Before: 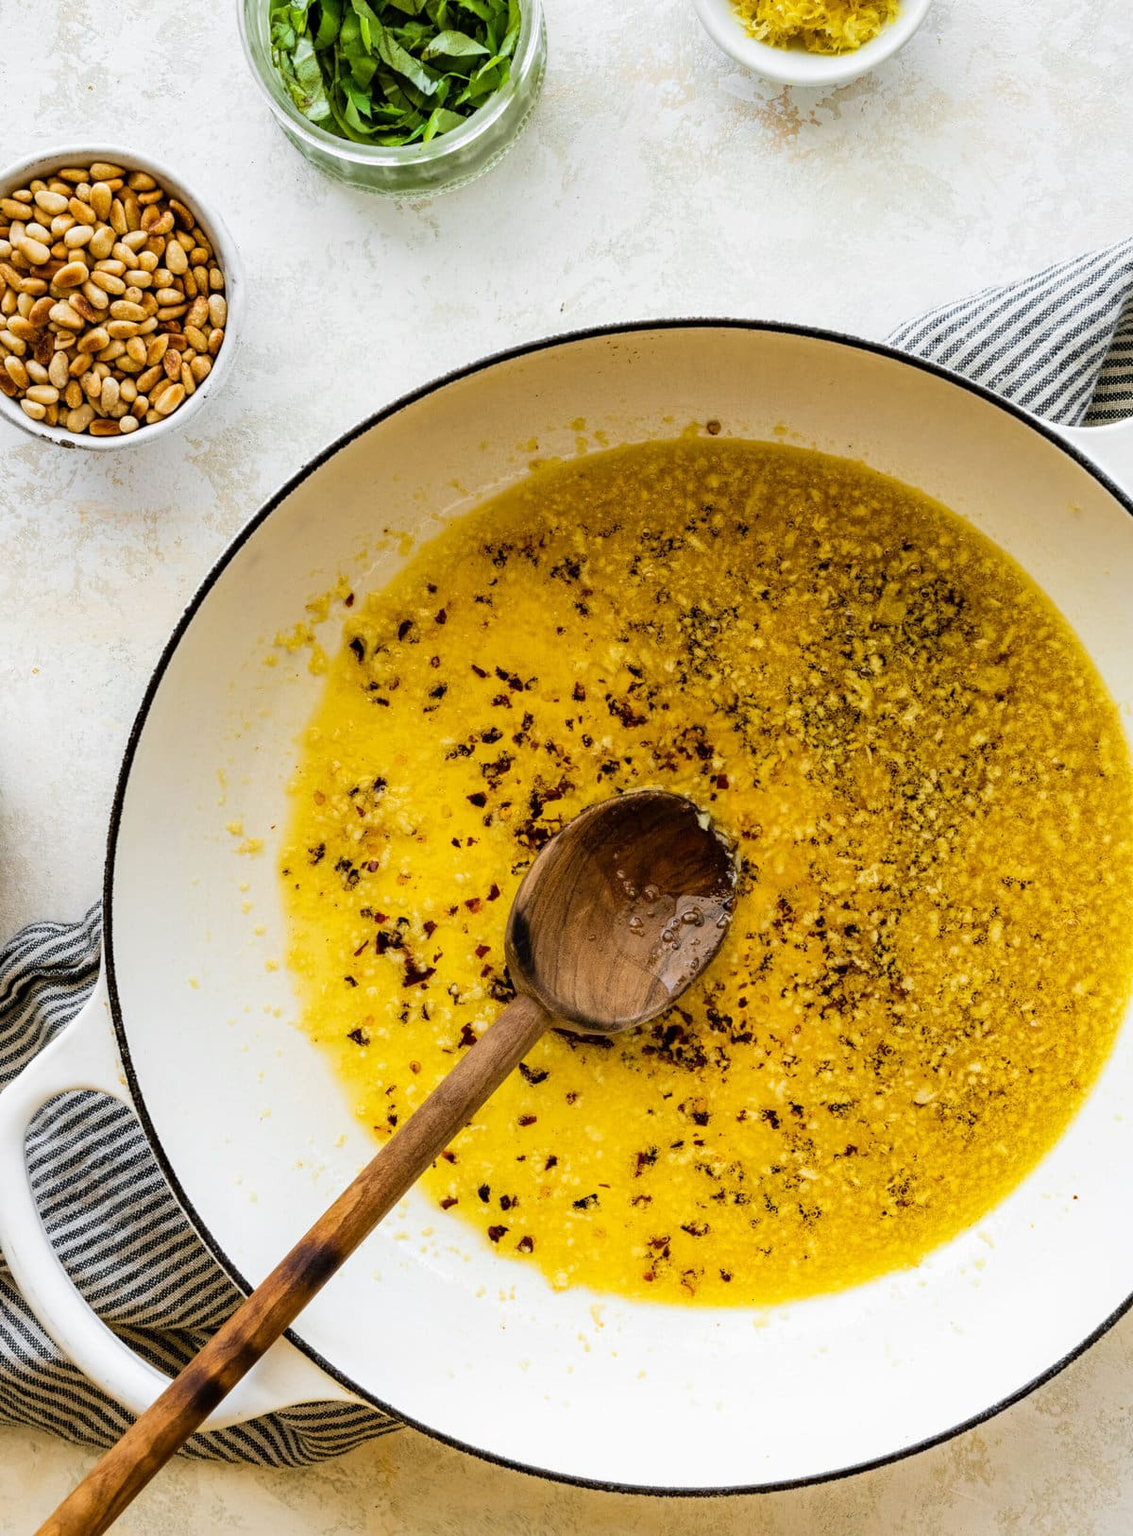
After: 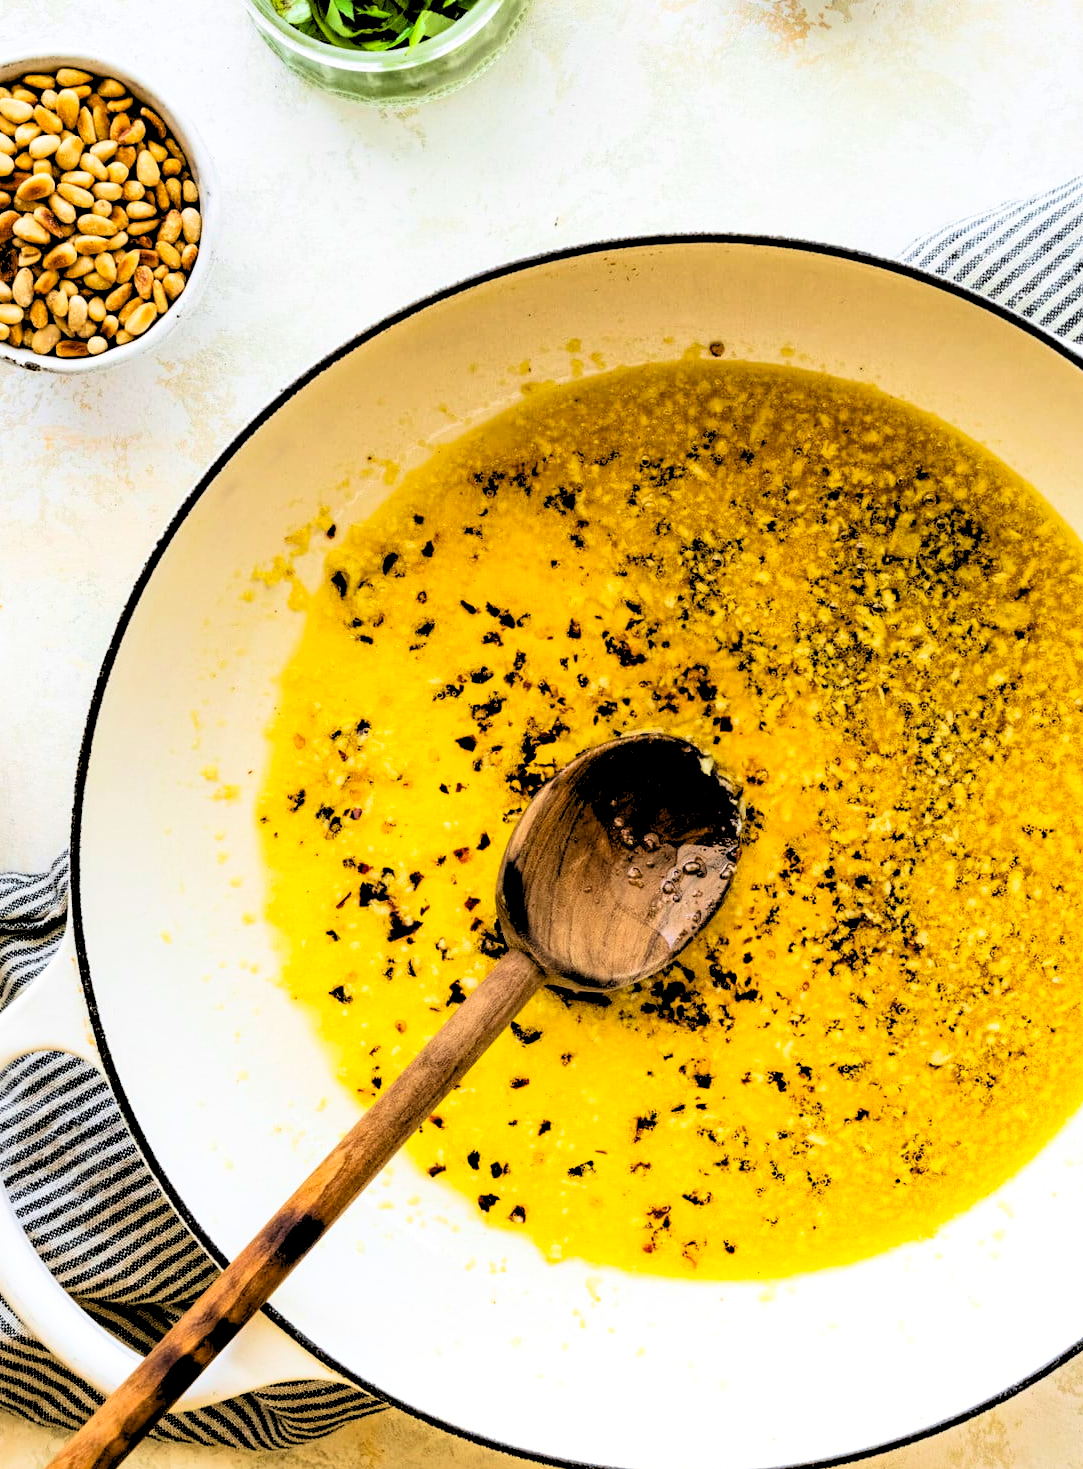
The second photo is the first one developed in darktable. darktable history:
crop: left 3.305%, top 6.436%, right 6.389%, bottom 3.258%
rgb levels: levels [[0.029, 0.461, 0.922], [0, 0.5, 1], [0, 0.5, 1]]
contrast brightness saturation: contrast 0.2, brightness 0.16, saturation 0.22
velvia: on, module defaults
